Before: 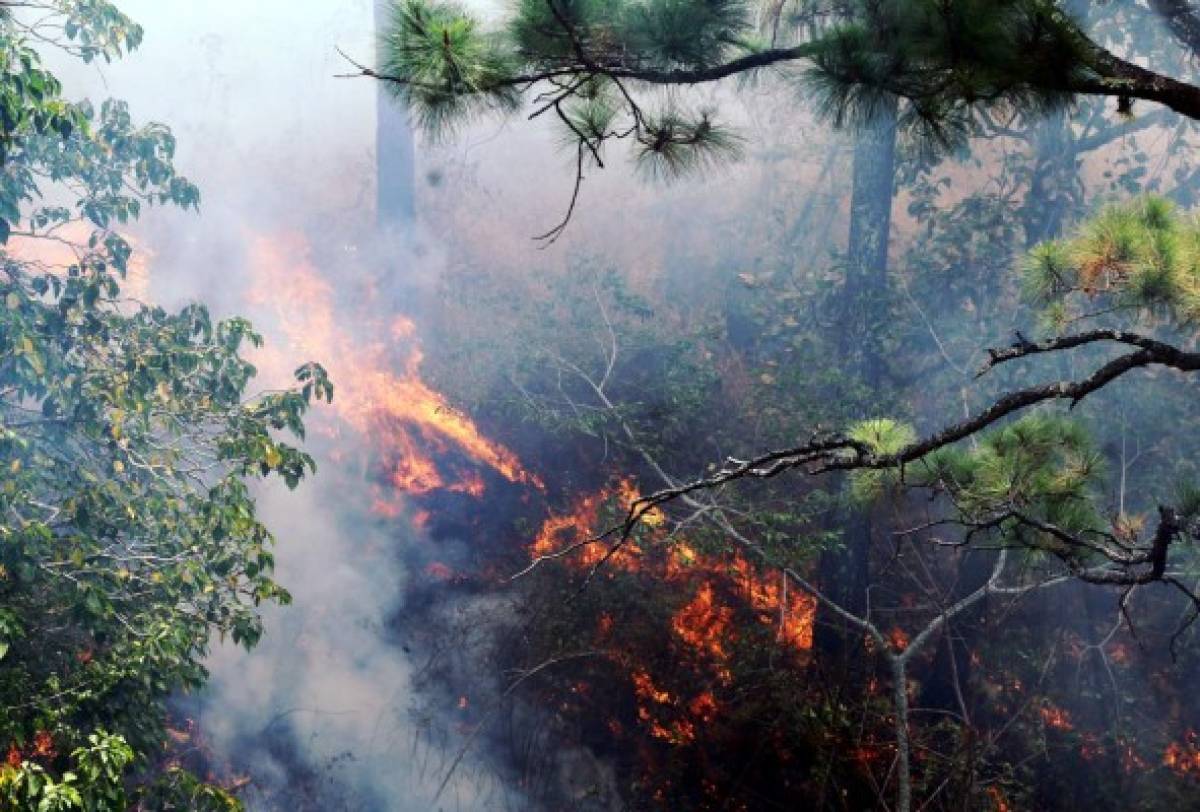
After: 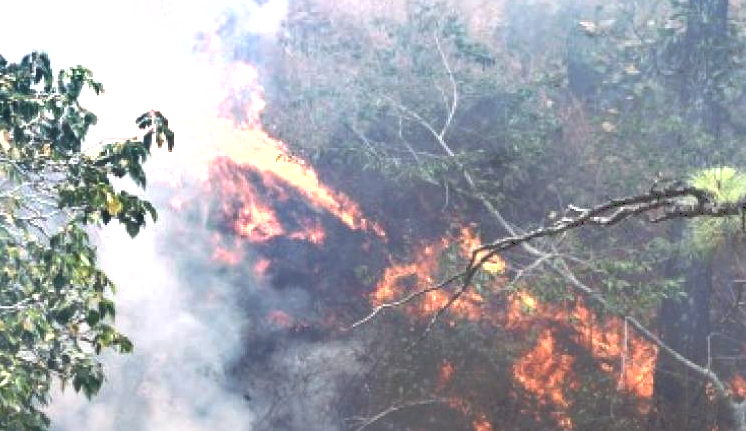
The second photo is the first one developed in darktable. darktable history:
tone curve: curves: ch0 [(0, 0) (0.003, 0.326) (0.011, 0.332) (0.025, 0.352) (0.044, 0.378) (0.069, 0.4) (0.1, 0.416) (0.136, 0.432) (0.177, 0.468) (0.224, 0.509) (0.277, 0.554) (0.335, 0.6) (0.399, 0.642) (0.468, 0.693) (0.543, 0.753) (0.623, 0.818) (0.709, 0.897) (0.801, 0.974) (0.898, 0.991) (1, 1)], preserve colors none
shadows and highlights: radius 116.14, shadows 41.99, highlights -61.74, soften with gaussian
levels: white 99.88%, levels [0.062, 0.494, 0.925]
crop: left 13.302%, top 31.056%, right 24.505%, bottom 15.862%
